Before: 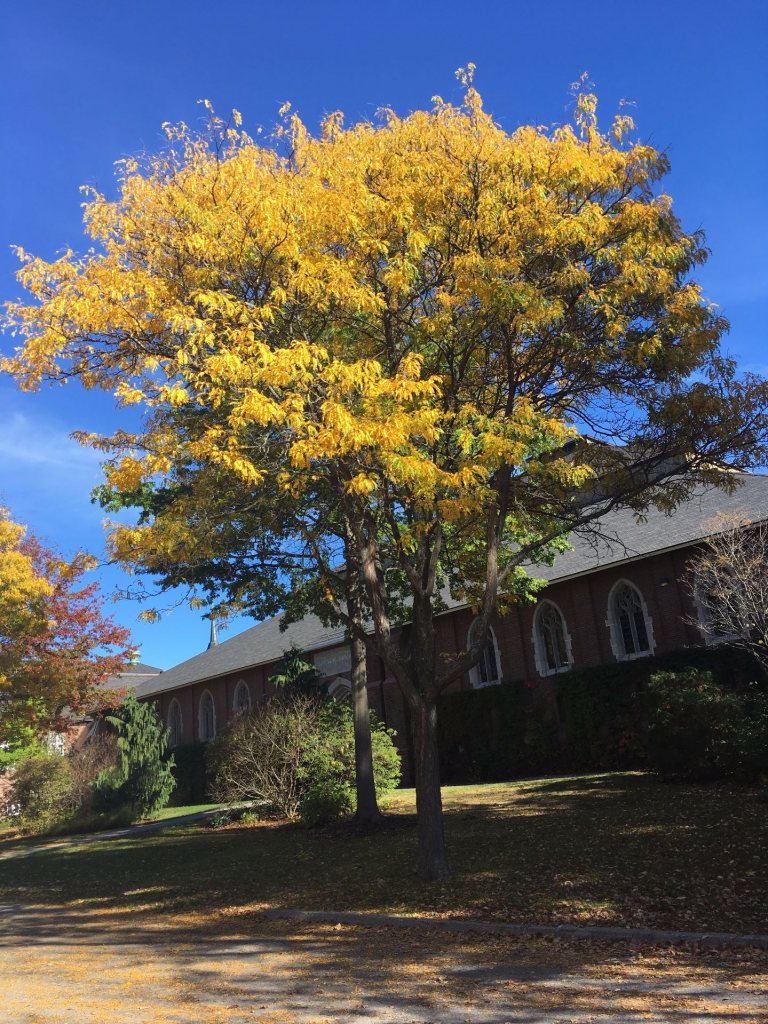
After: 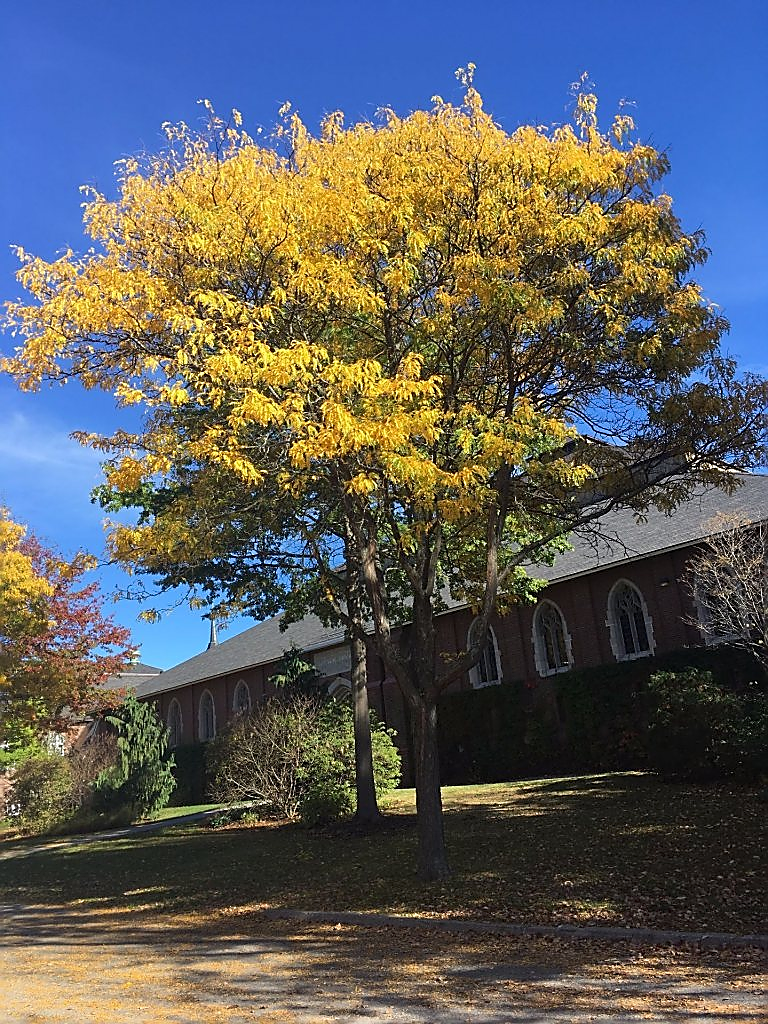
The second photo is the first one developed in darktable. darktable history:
sharpen: radius 1.379, amount 1.237, threshold 0.695
